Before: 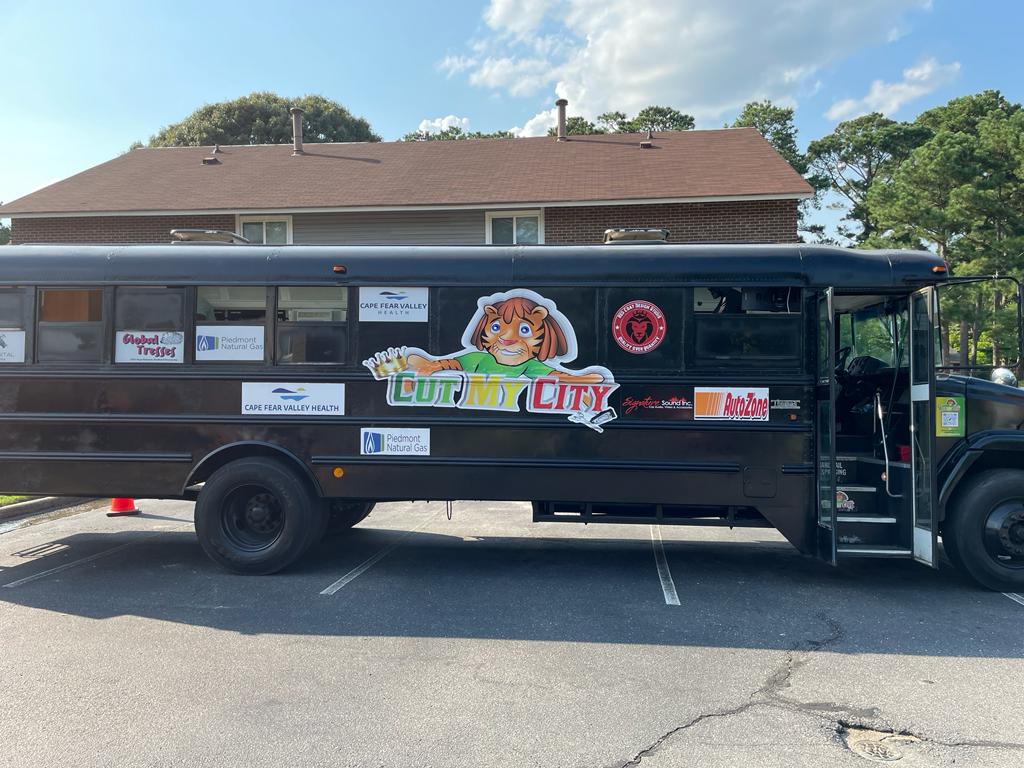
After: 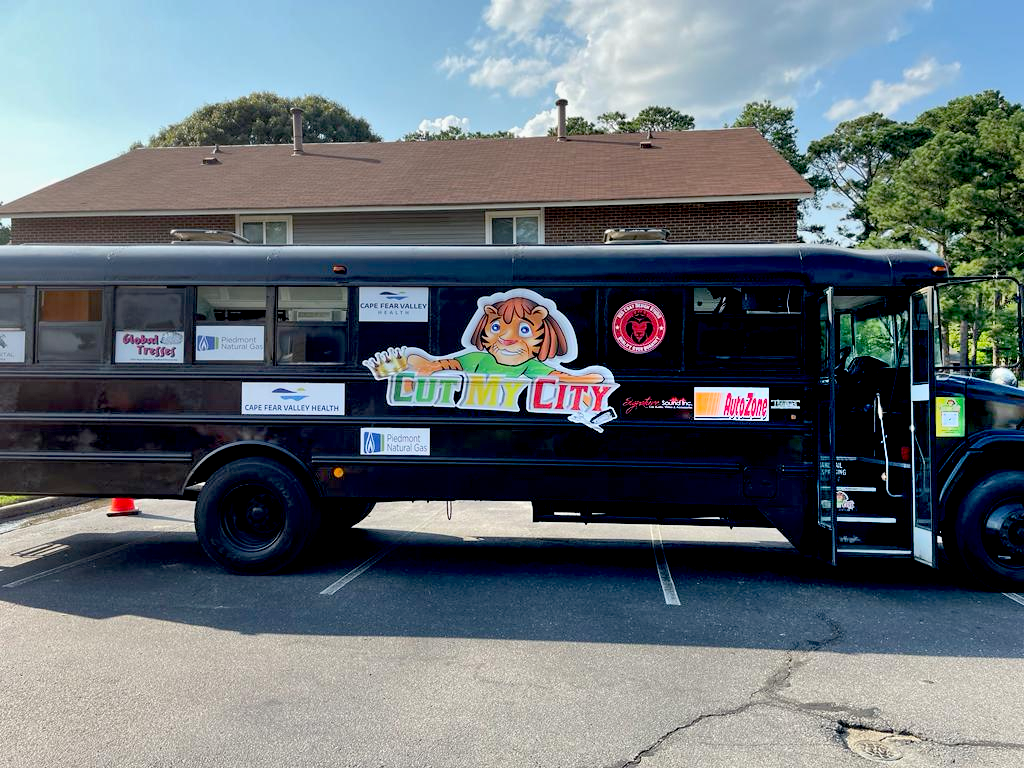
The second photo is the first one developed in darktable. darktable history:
exposure: black level correction 0.029, exposure -0.073 EV, compensate highlight preservation false
shadows and highlights: soften with gaussian
tone equalizer: on, module defaults
